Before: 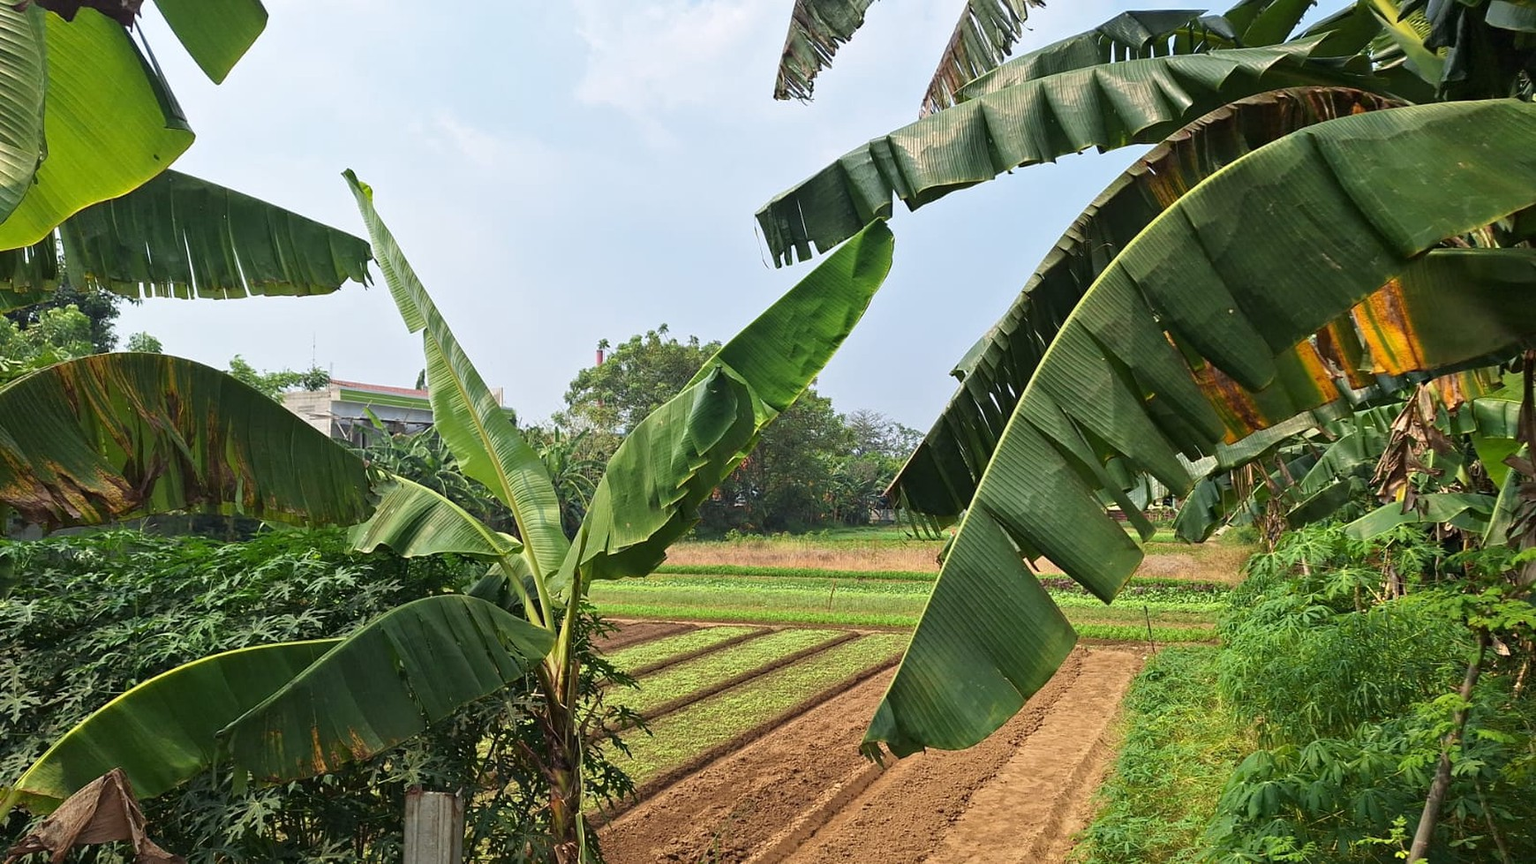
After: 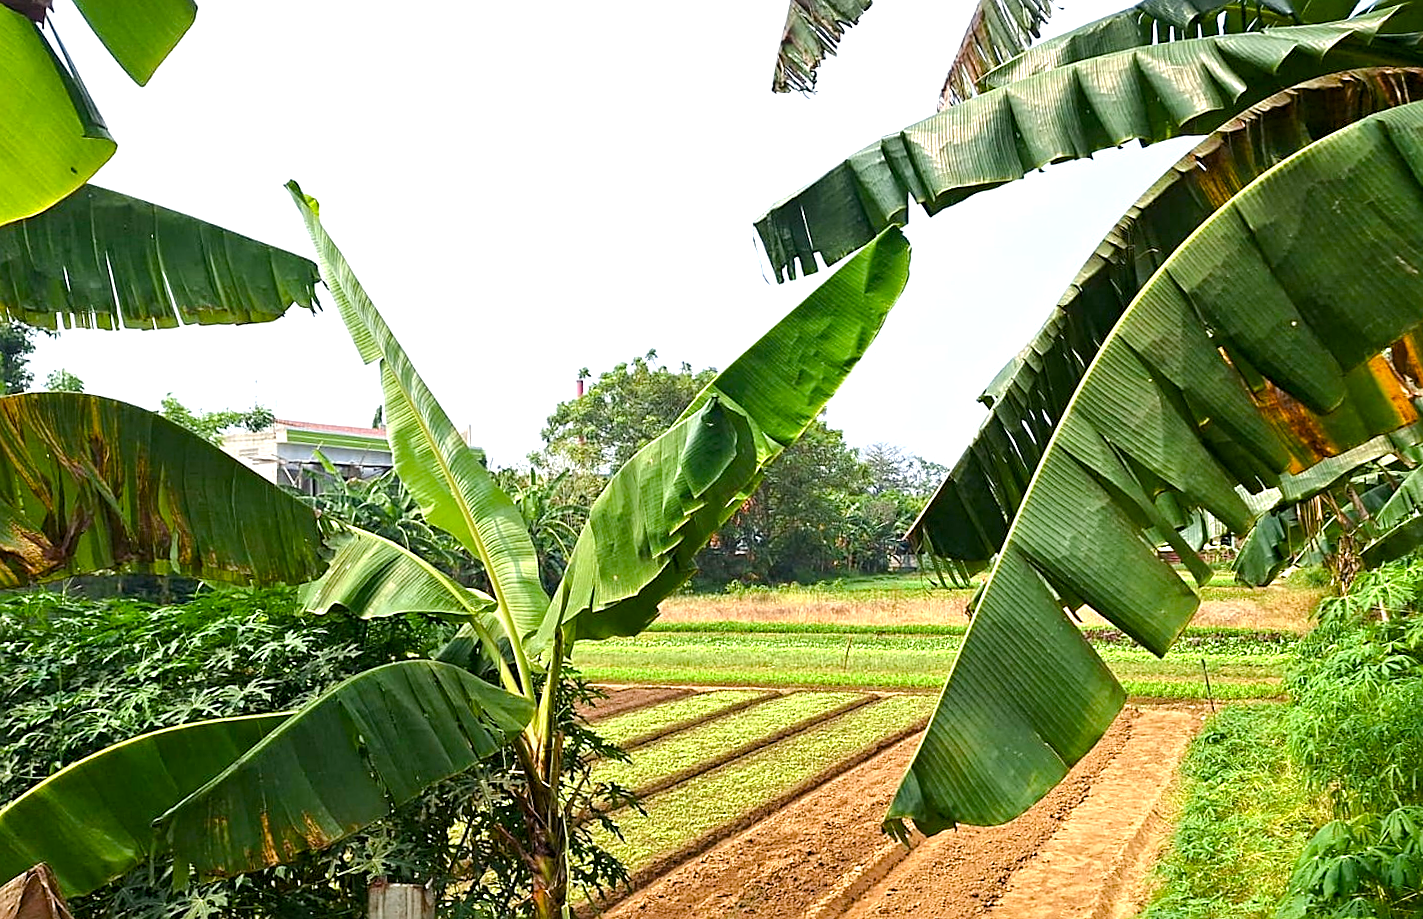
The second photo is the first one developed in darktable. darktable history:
crop and rotate: angle 1°, left 4.281%, top 0.642%, right 11.383%, bottom 2.486%
exposure: exposure 0.6 EV, compensate highlight preservation false
sharpen: on, module defaults
color balance rgb: global offset › luminance -0.51%, perceptual saturation grading › global saturation 27.53%, perceptual saturation grading › highlights -25%, perceptual saturation grading › shadows 25%, perceptual brilliance grading › highlights 6.62%, perceptual brilliance grading › mid-tones 17.07%, perceptual brilliance grading › shadows -5.23%
